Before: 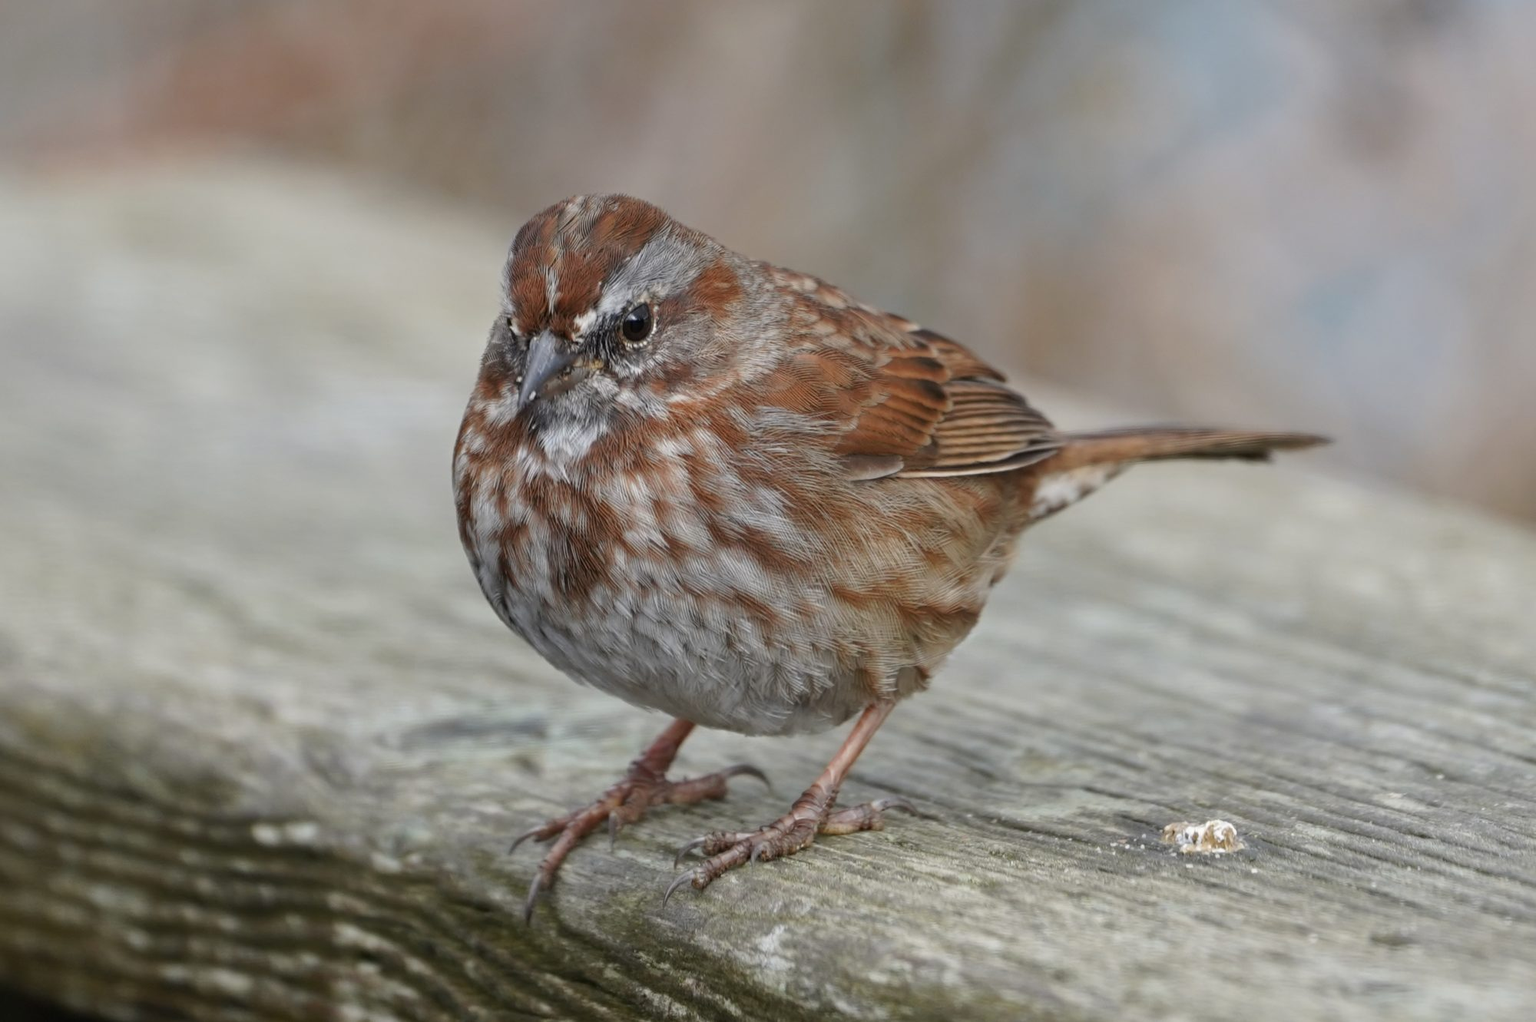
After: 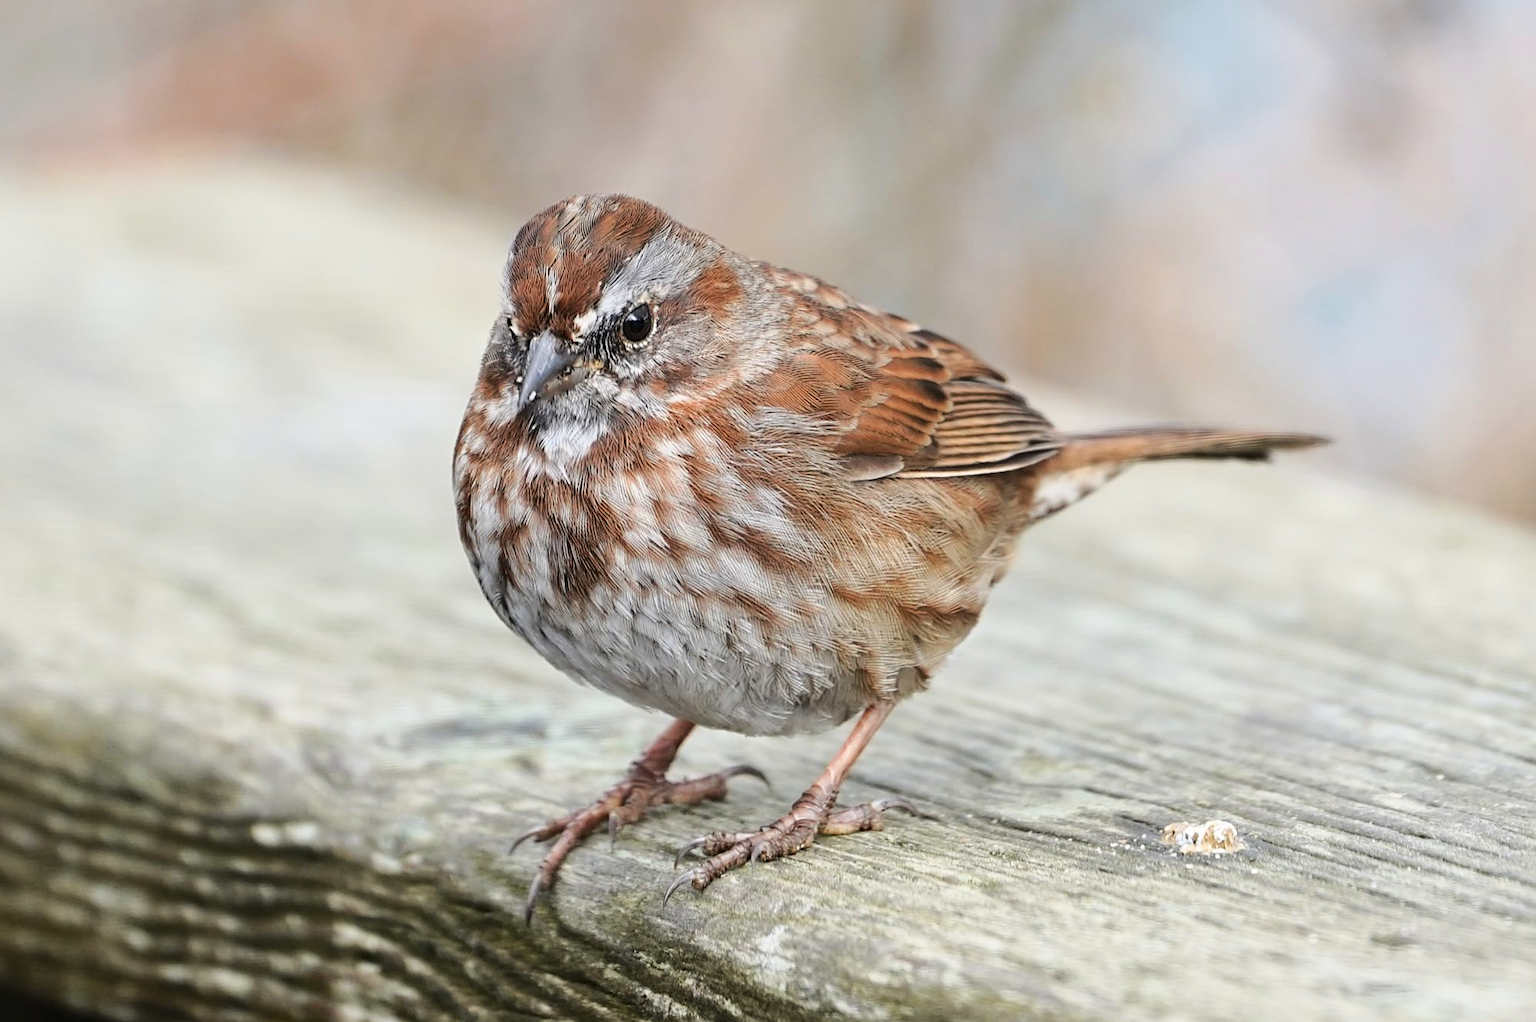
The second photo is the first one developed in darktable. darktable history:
base curve: curves: ch0 [(0, 0) (0.028, 0.03) (0.121, 0.232) (0.46, 0.748) (0.859, 0.968) (1, 1)]
sharpen: on, module defaults
